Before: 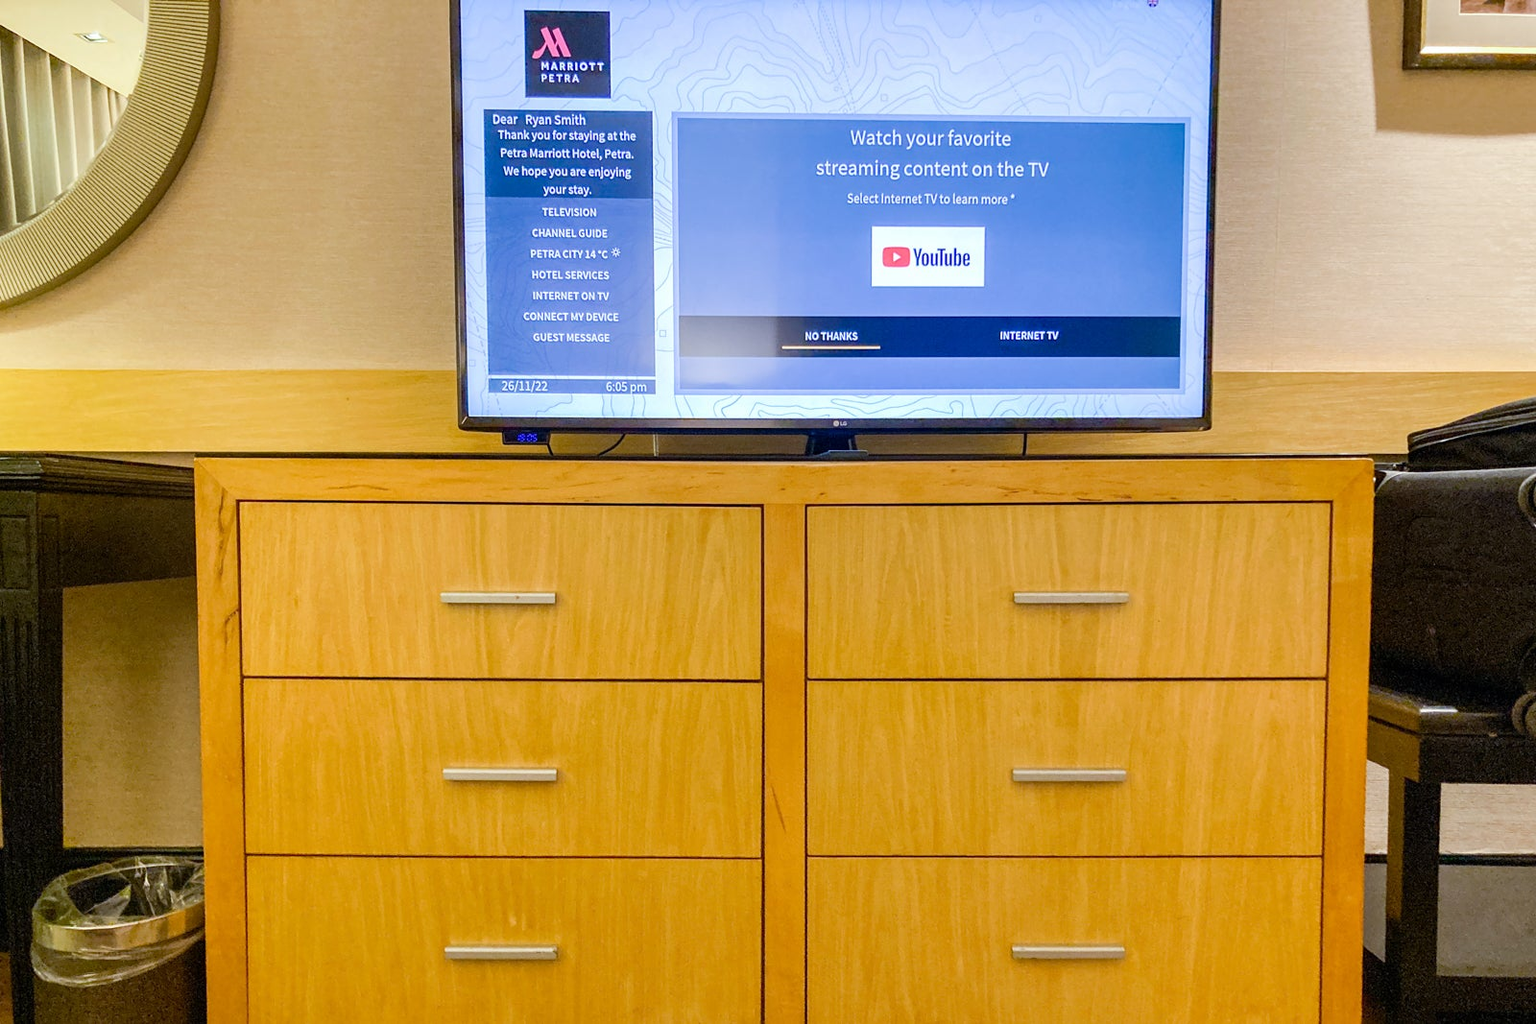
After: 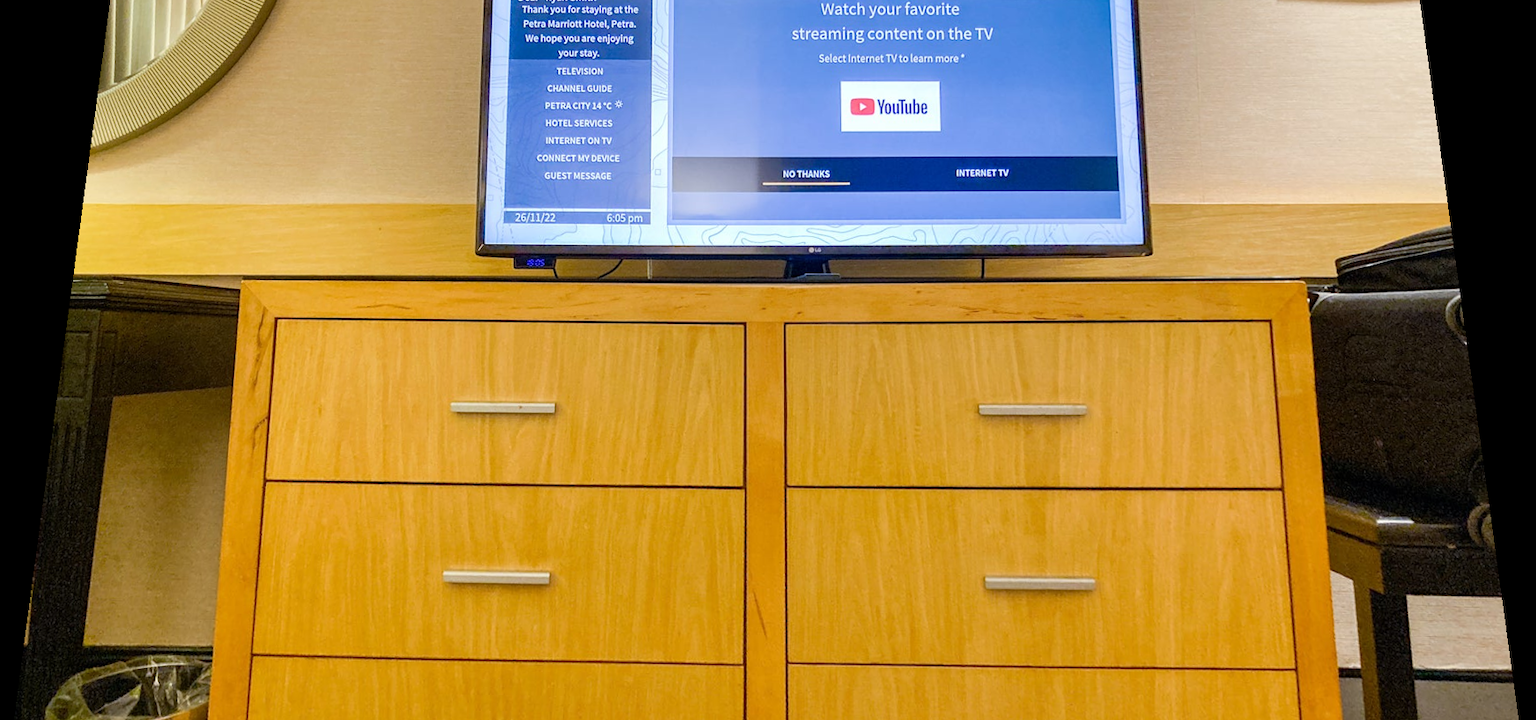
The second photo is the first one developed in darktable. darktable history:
crop: top 11.038%, bottom 13.962%
rotate and perspective: rotation 0.128°, lens shift (vertical) -0.181, lens shift (horizontal) -0.044, shear 0.001, automatic cropping off
